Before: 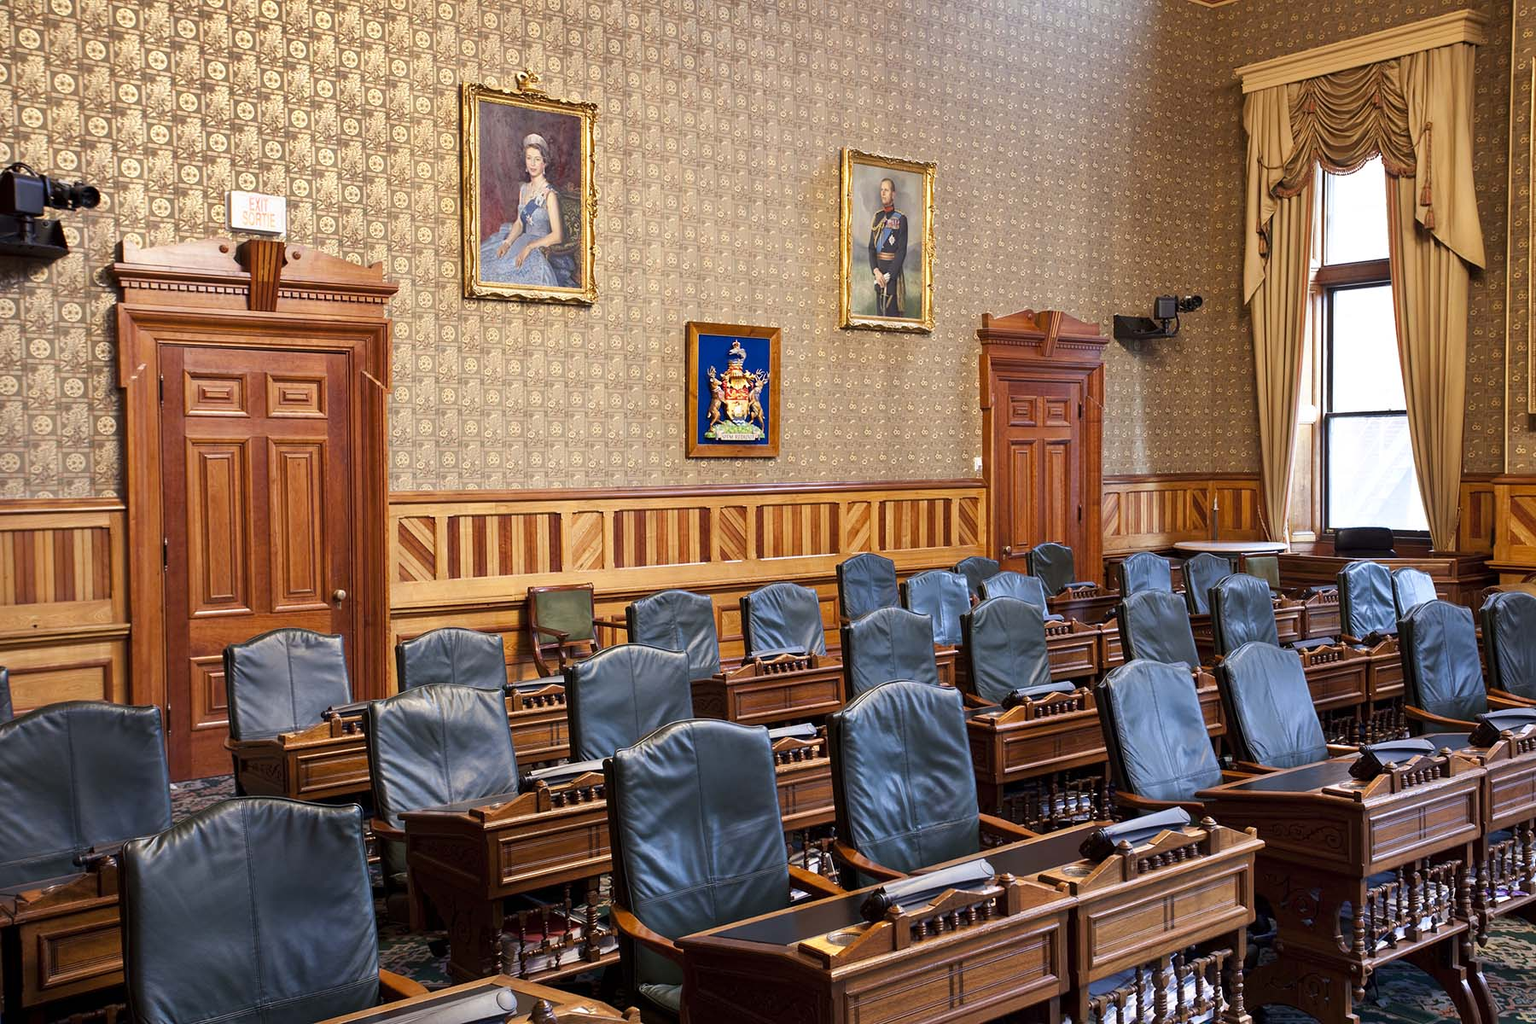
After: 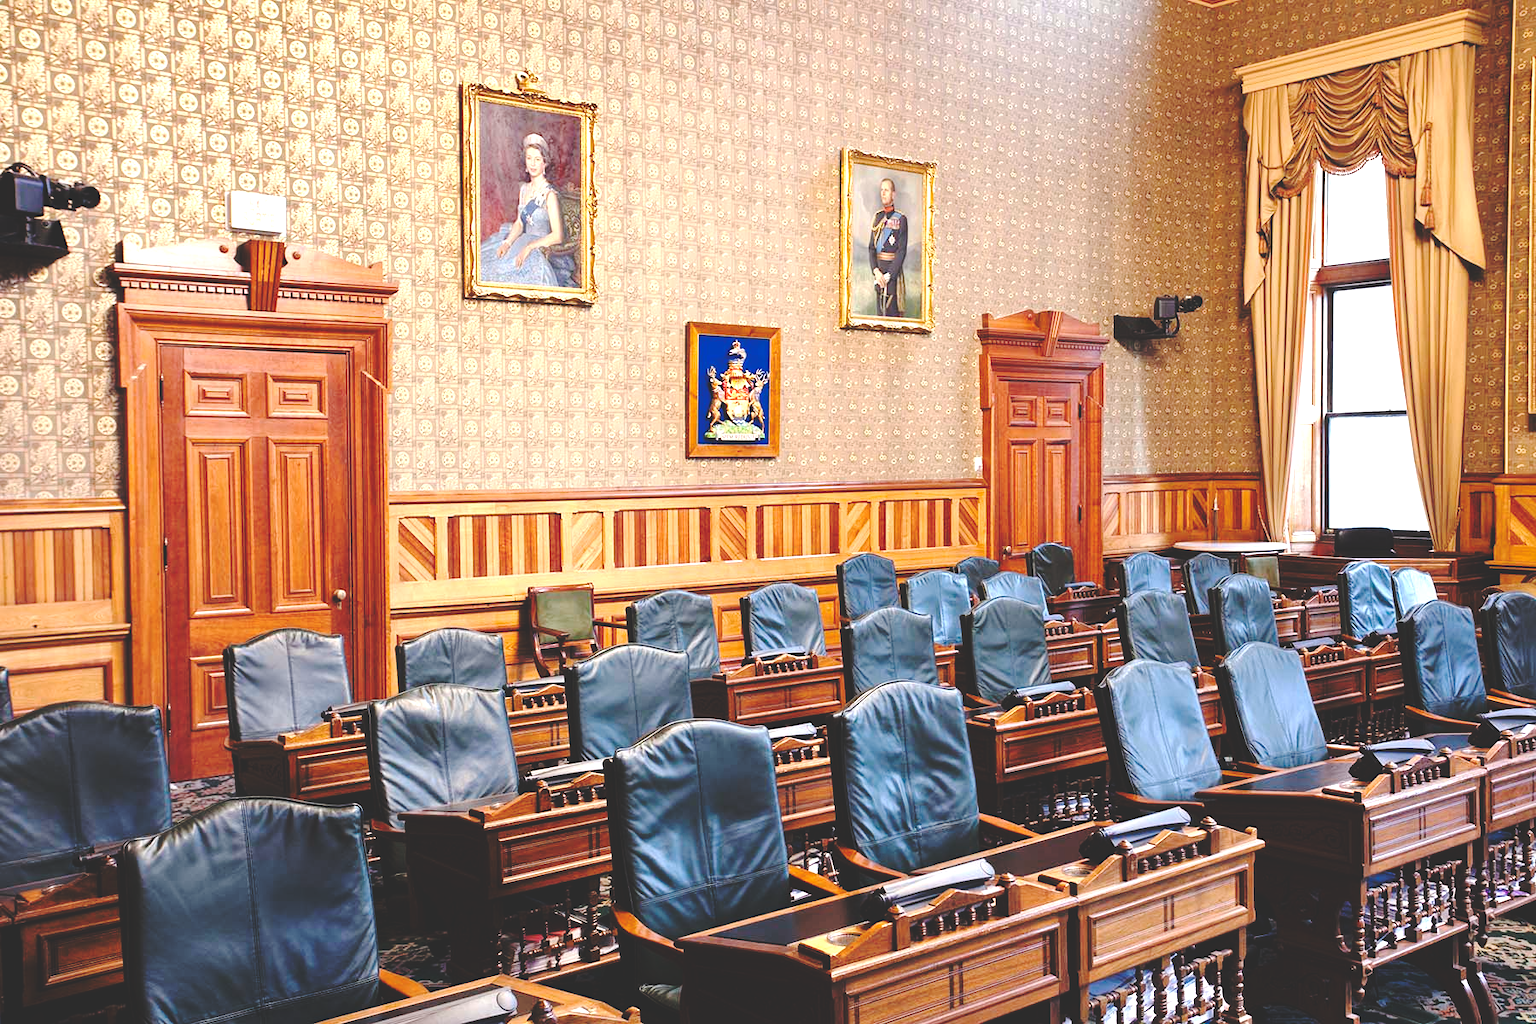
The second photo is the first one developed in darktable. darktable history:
base curve: curves: ch0 [(0, 0.024) (0.055, 0.065) (0.121, 0.166) (0.236, 0.319) (0.693, 0.726) (1, 1)], preserve colors none
tone equalizer: -8 EV -0.714 EV, -7 EV -0.721 EV, -6 EV -0.617 EV, -5 EV -0.388 EV, -3 EV 0.394 EV, -2 EV 0.6 EV, -1 EV 0.675 EV, +0 EV 0.754 EV
